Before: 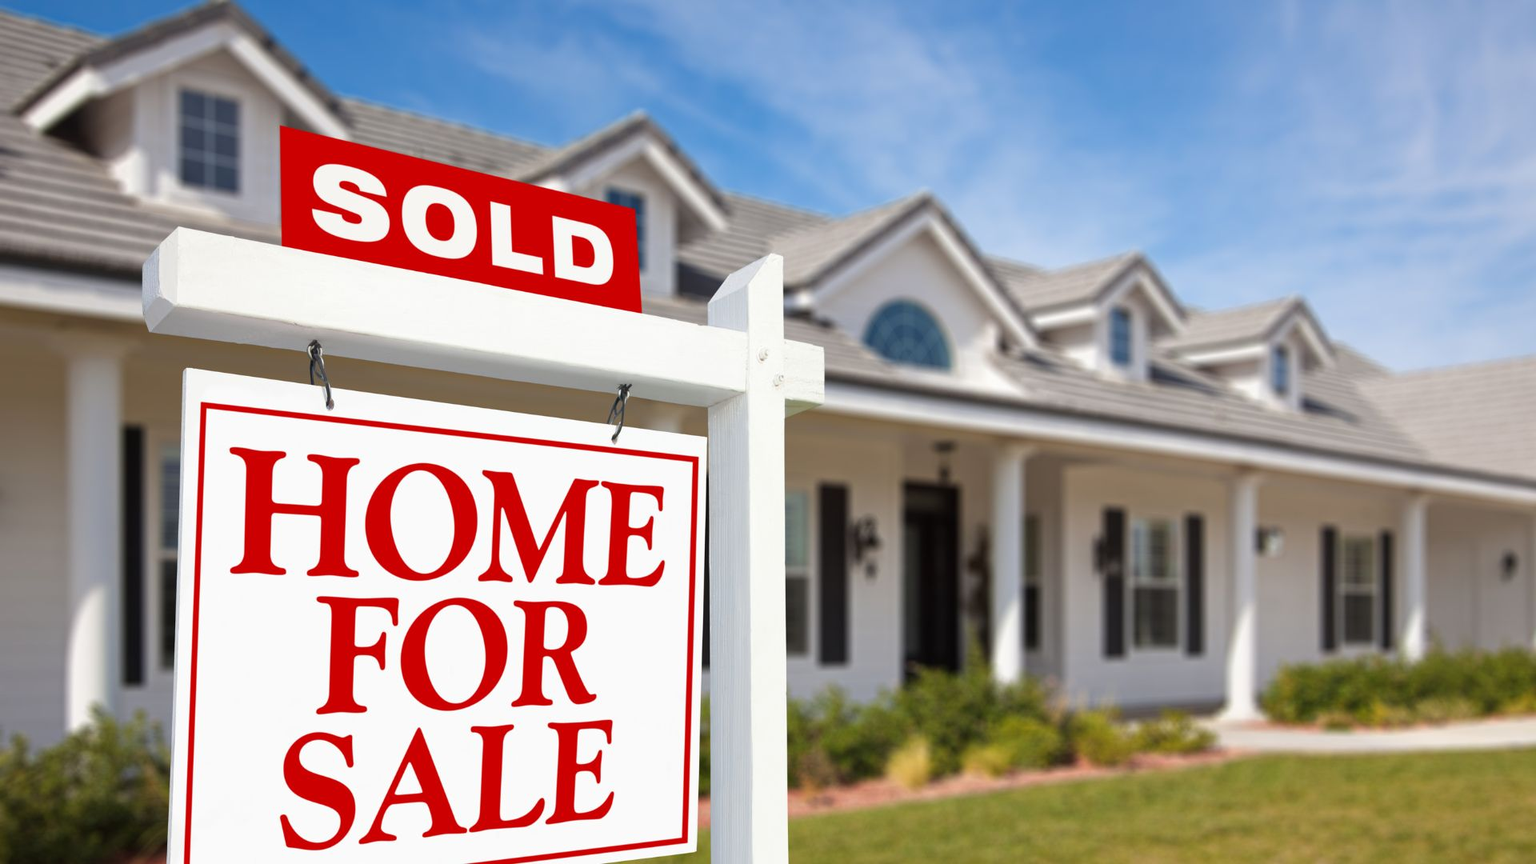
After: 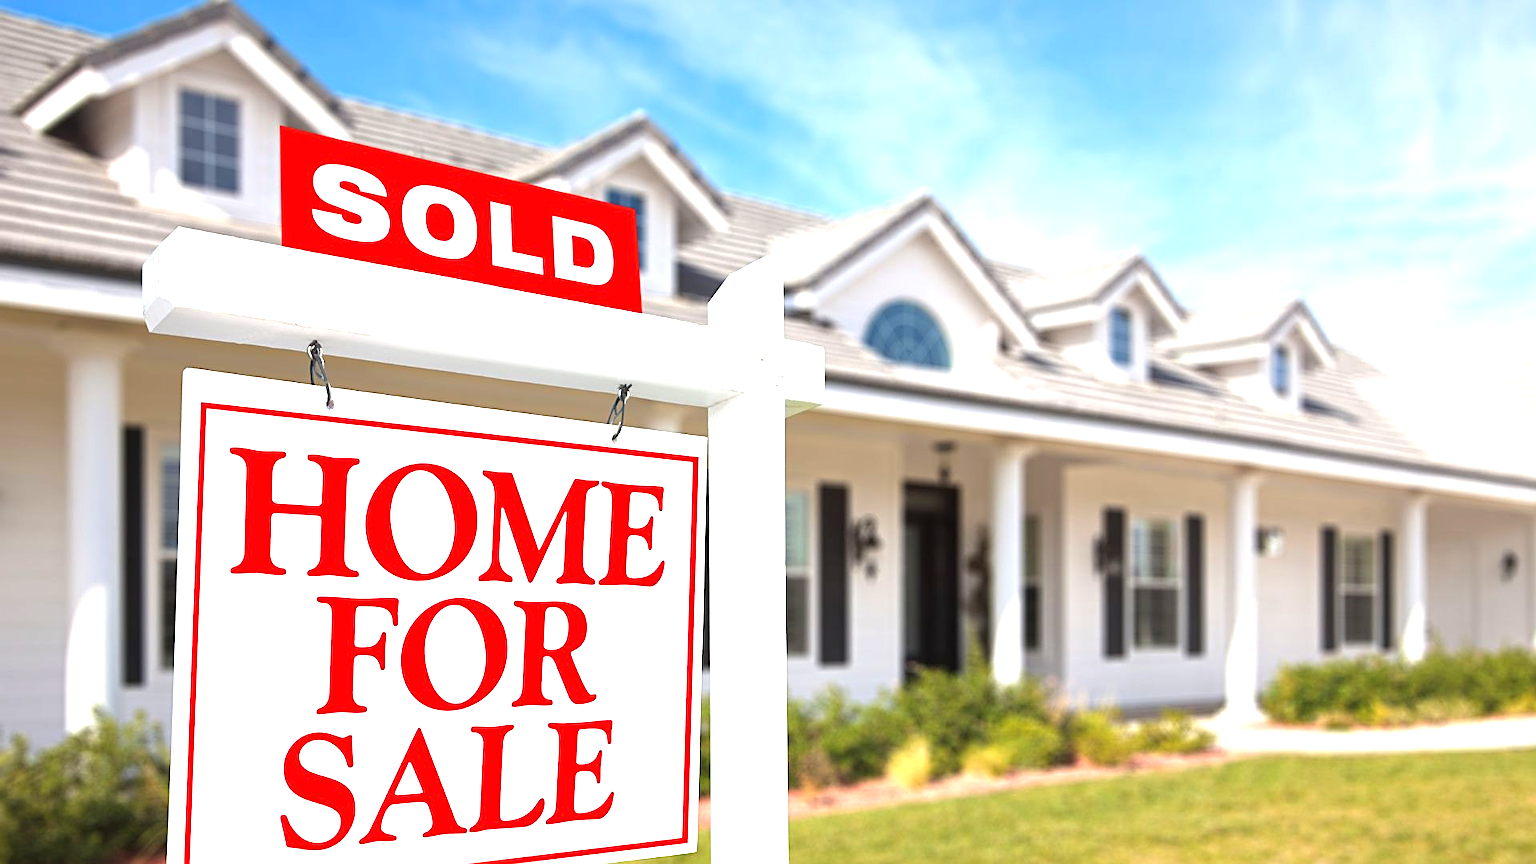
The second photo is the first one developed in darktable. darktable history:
exposure: black level correction 0, exposure 1.2 EV, compensate exposure bias true, compensate highlight preservation false
sharpen: on, module defaults
tone equalizer: -8 EV -0.576 EV, mask exposure compensation -0.503 EV
